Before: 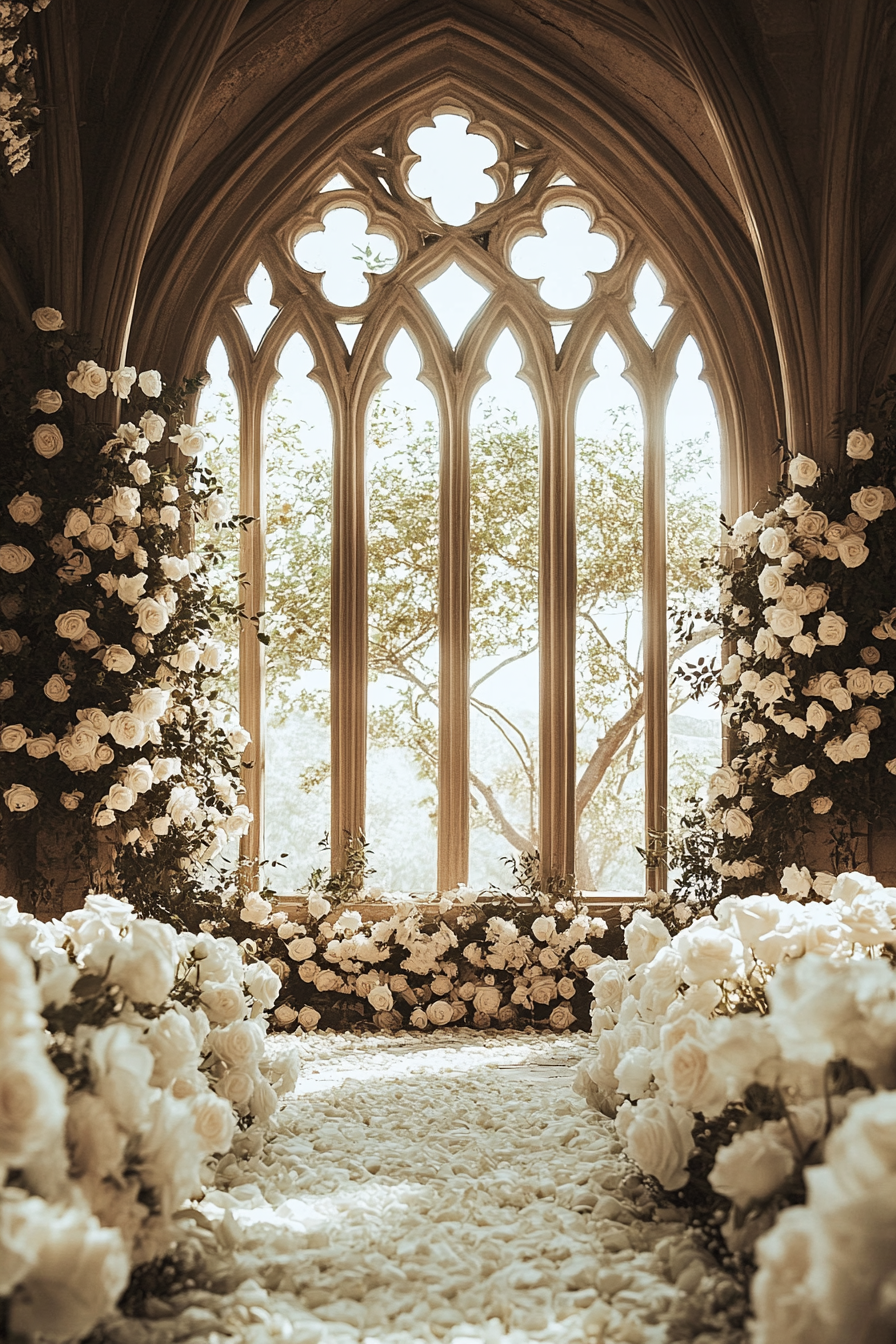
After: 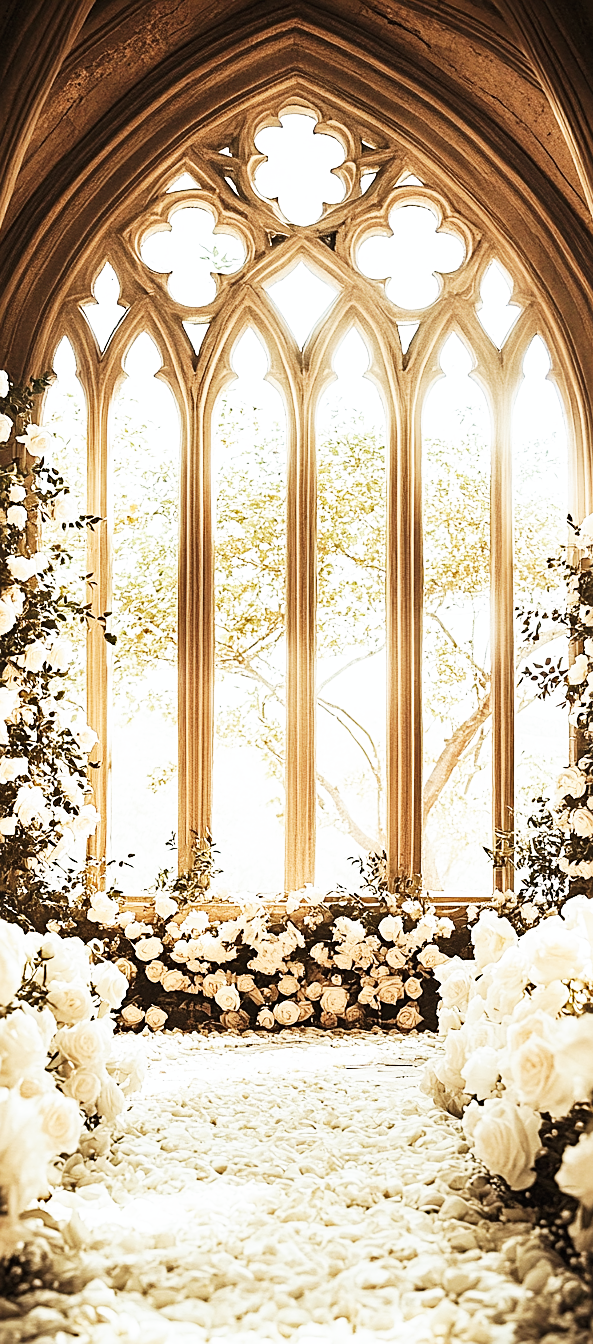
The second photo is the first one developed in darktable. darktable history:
sharpen: on, module defaults
base curve: curves: ch0 [(0, 0) (0.007, 0.004) (0.027, 0.03) (0.046, 0.07) (0.207, 0.54) (0.442, 0.872) (0.673, 0.972) (1, 1)], preserve colors none
crop: left 17.173%, right 16.546%
